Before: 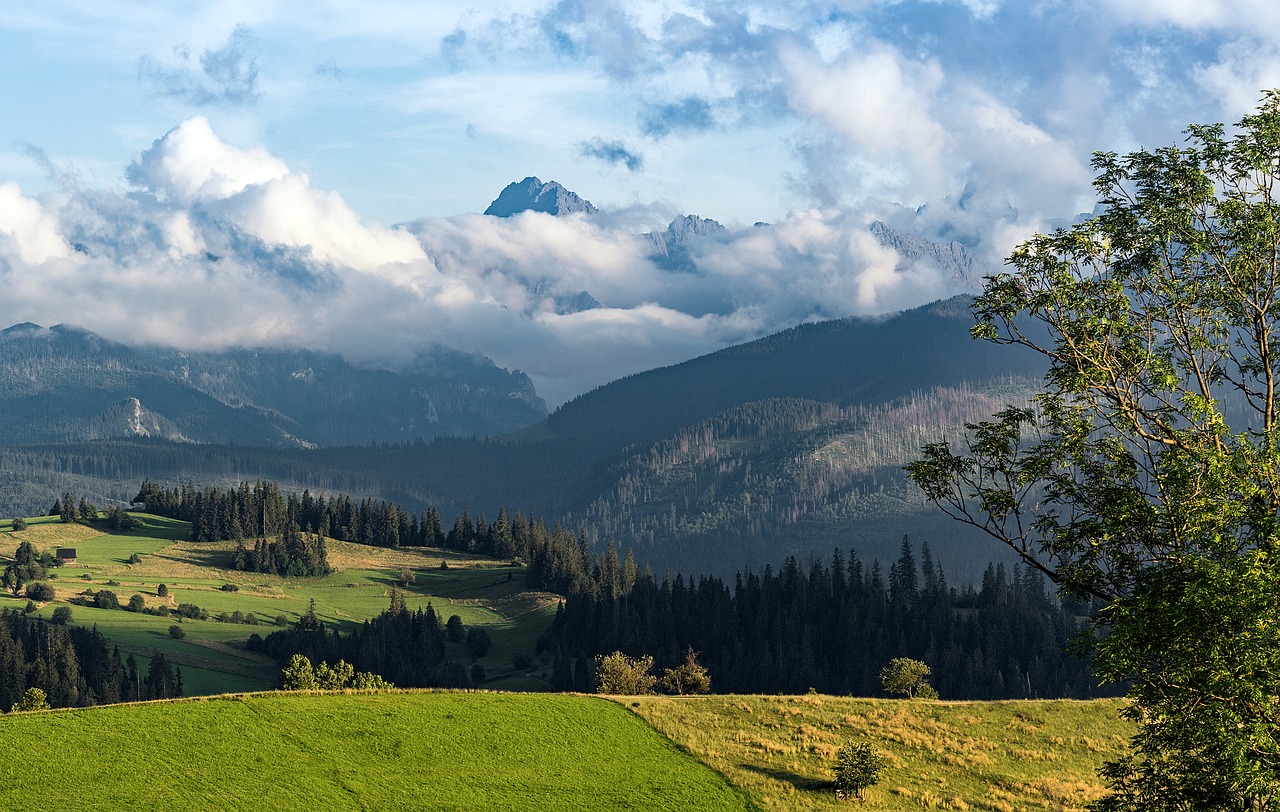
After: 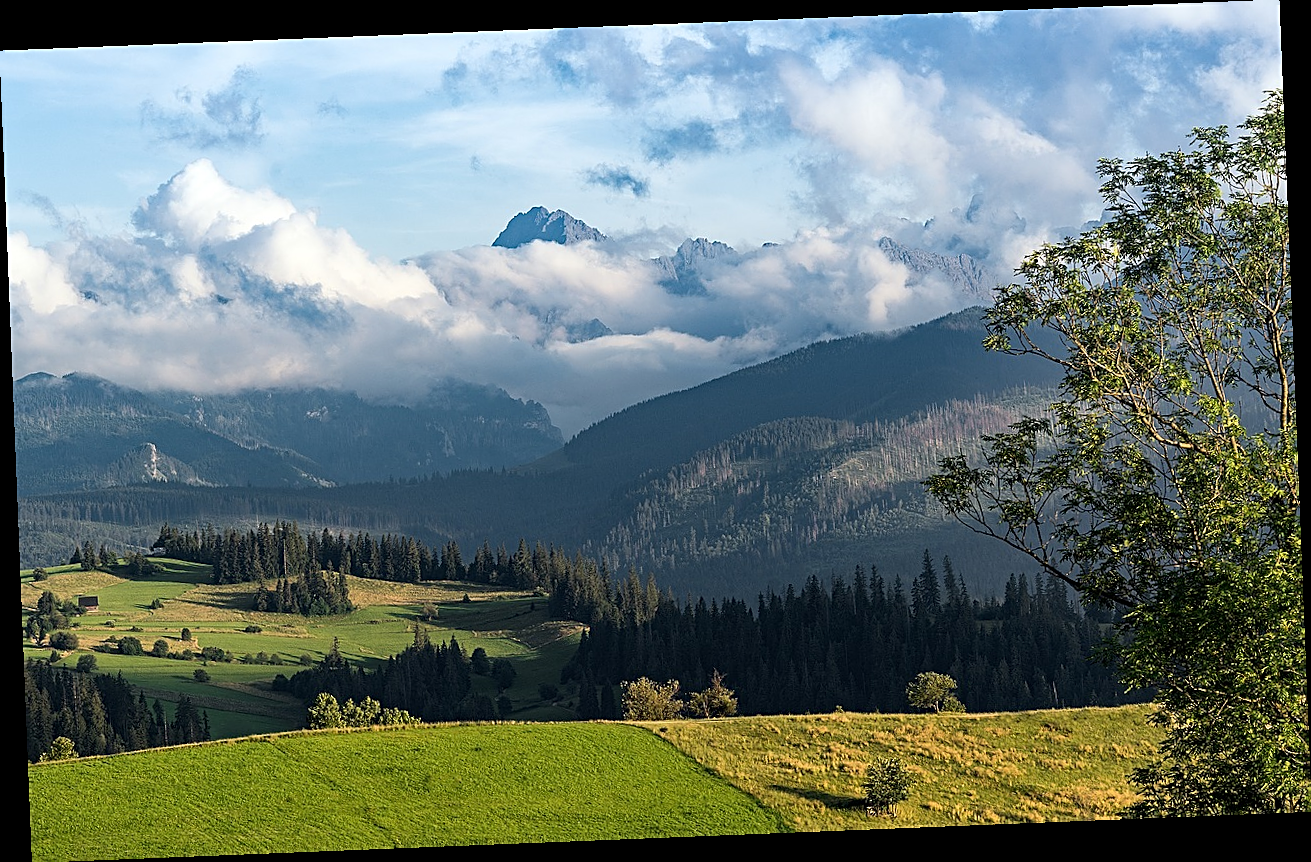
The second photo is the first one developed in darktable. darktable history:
tone equalizer: on, module defaults
rotate and perspective: rotation -2.29°, automatic cropping off
sharpen: on, module defaults
